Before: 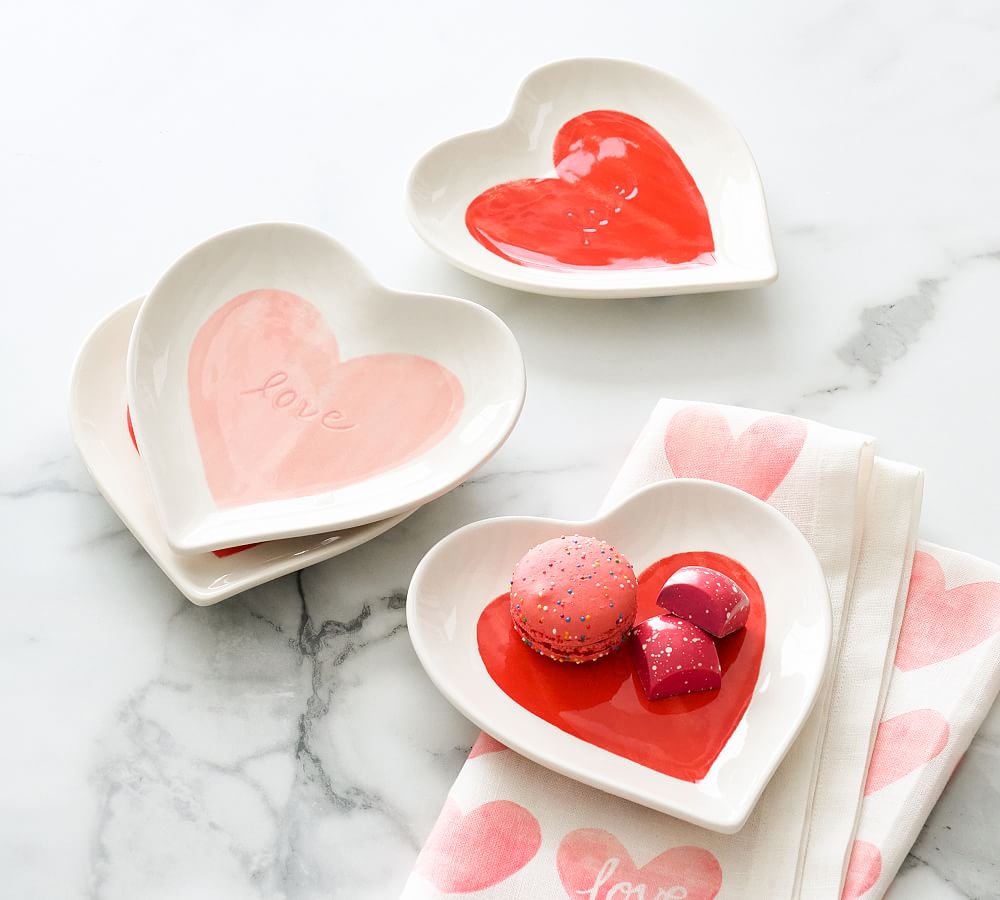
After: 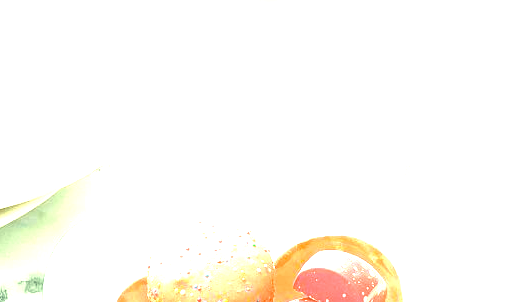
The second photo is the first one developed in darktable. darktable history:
crop: left 36.336%, top 35.213%, right 12.914%, bottom 31.147%
local contrast: highlights 47%, shadows 6%, detail 98%
color correction: highlights a* -19.54, highlights b* 9.79, shadows a* -20.93, shadows b* -10.23
levels: levels [0, 0.281, 0.562]
